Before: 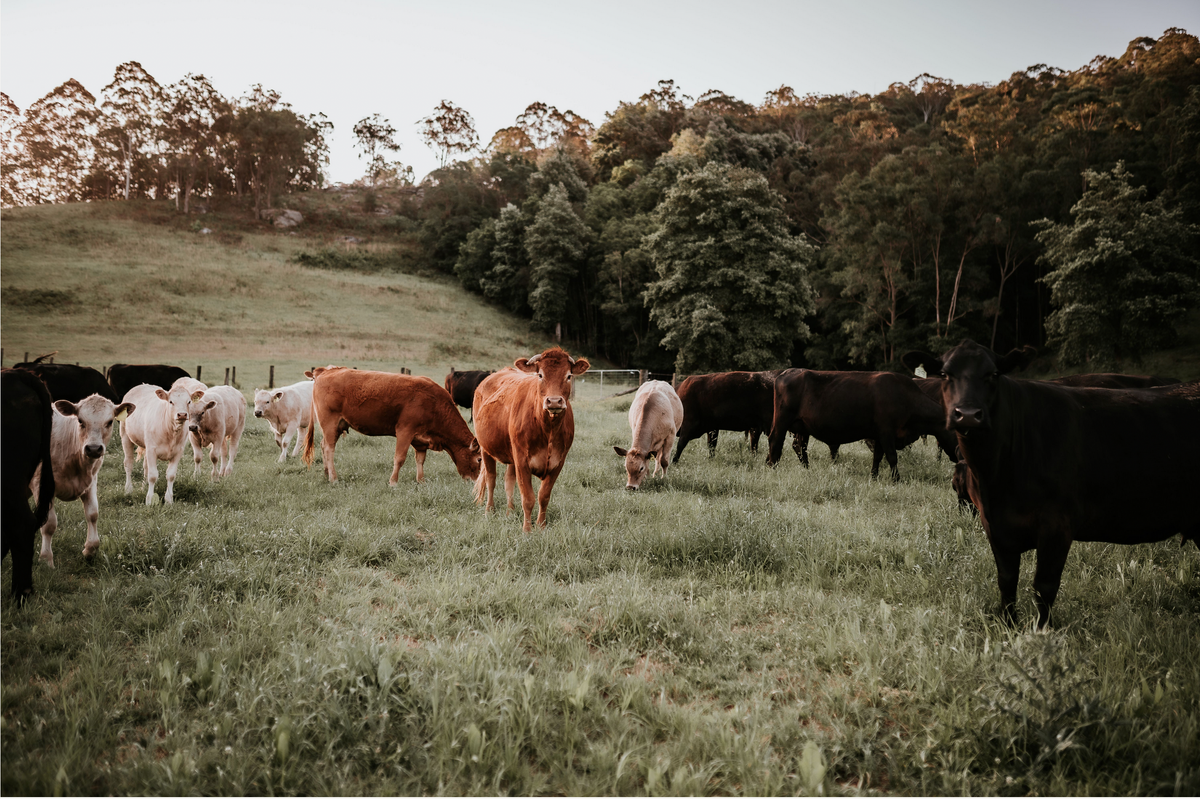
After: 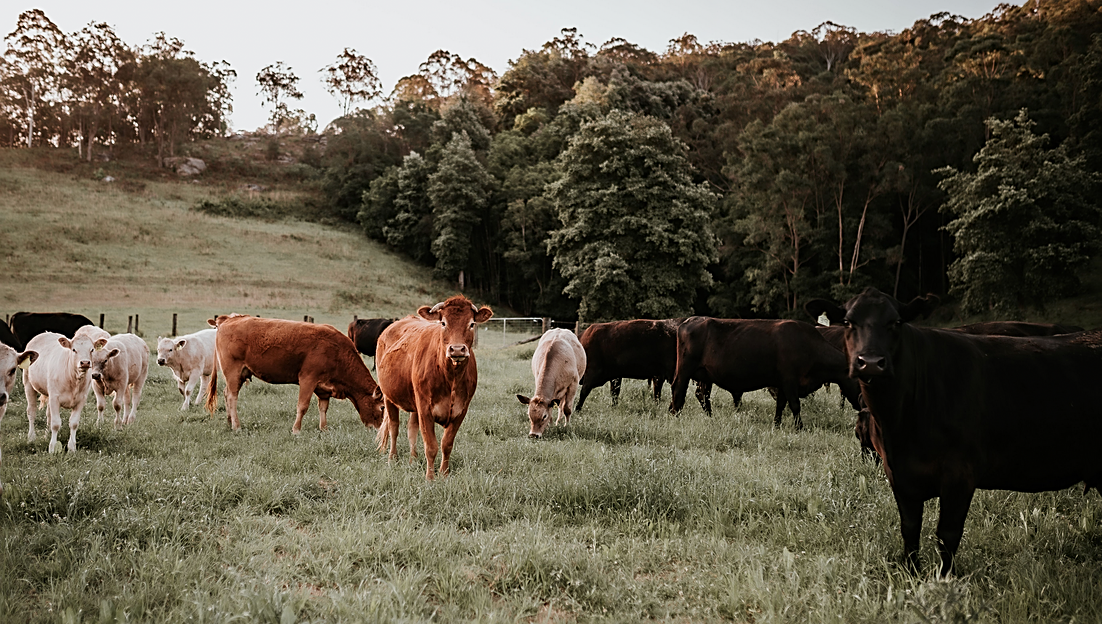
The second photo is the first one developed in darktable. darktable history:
sharpen: on, module defaults
tone equalizer: smoothing diameter 24.95%, edges refinement/feathering 6.14, preserve details guided filter
crop: left 8.093%, top 6.624%, bottom 15.266%
